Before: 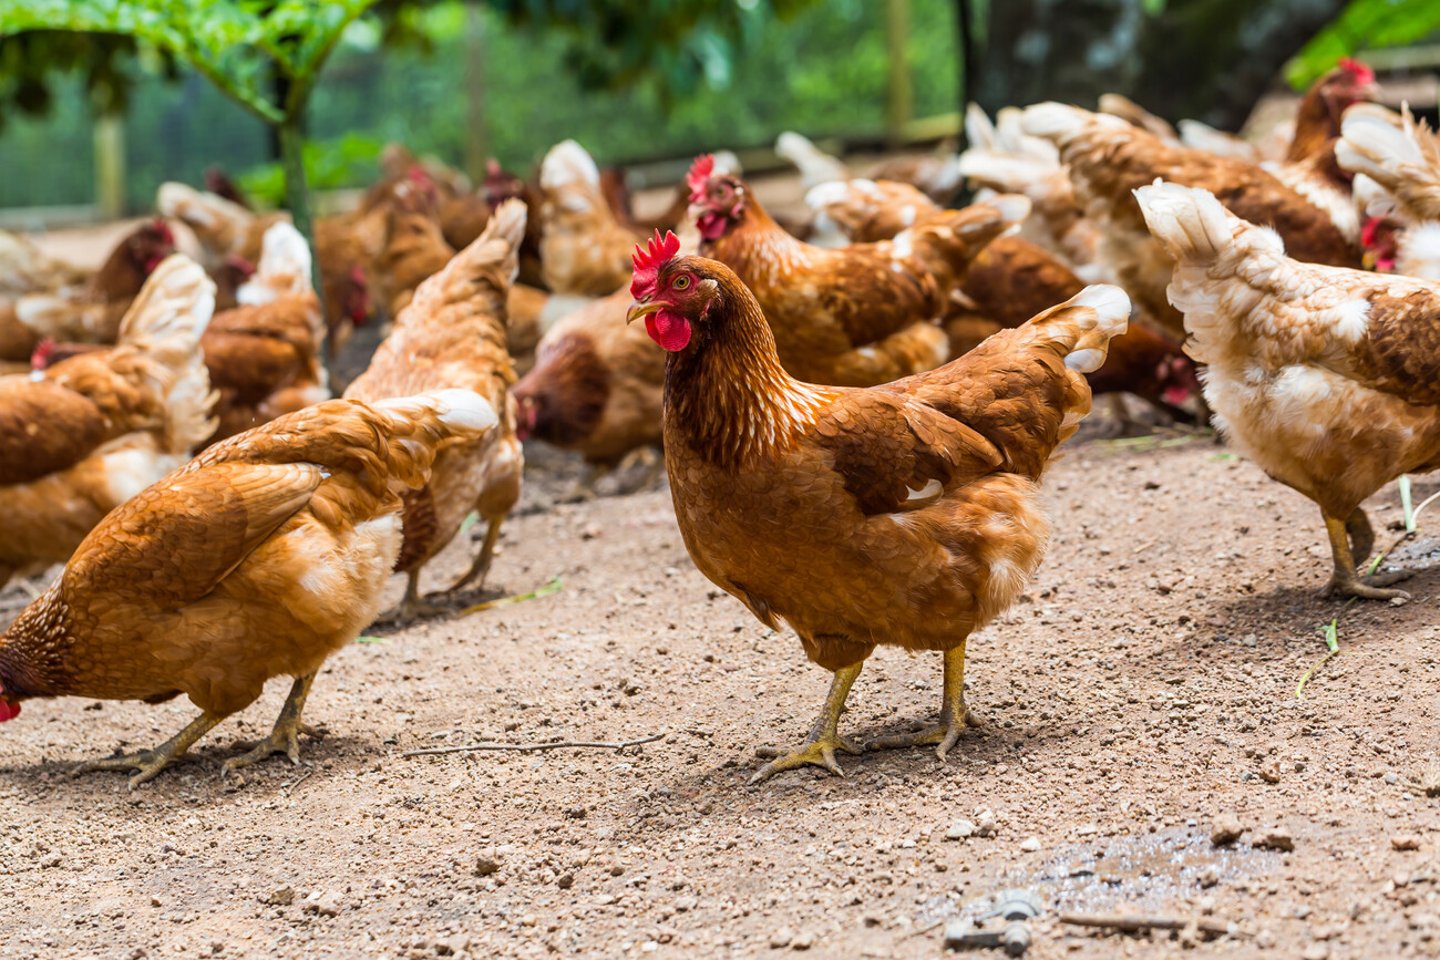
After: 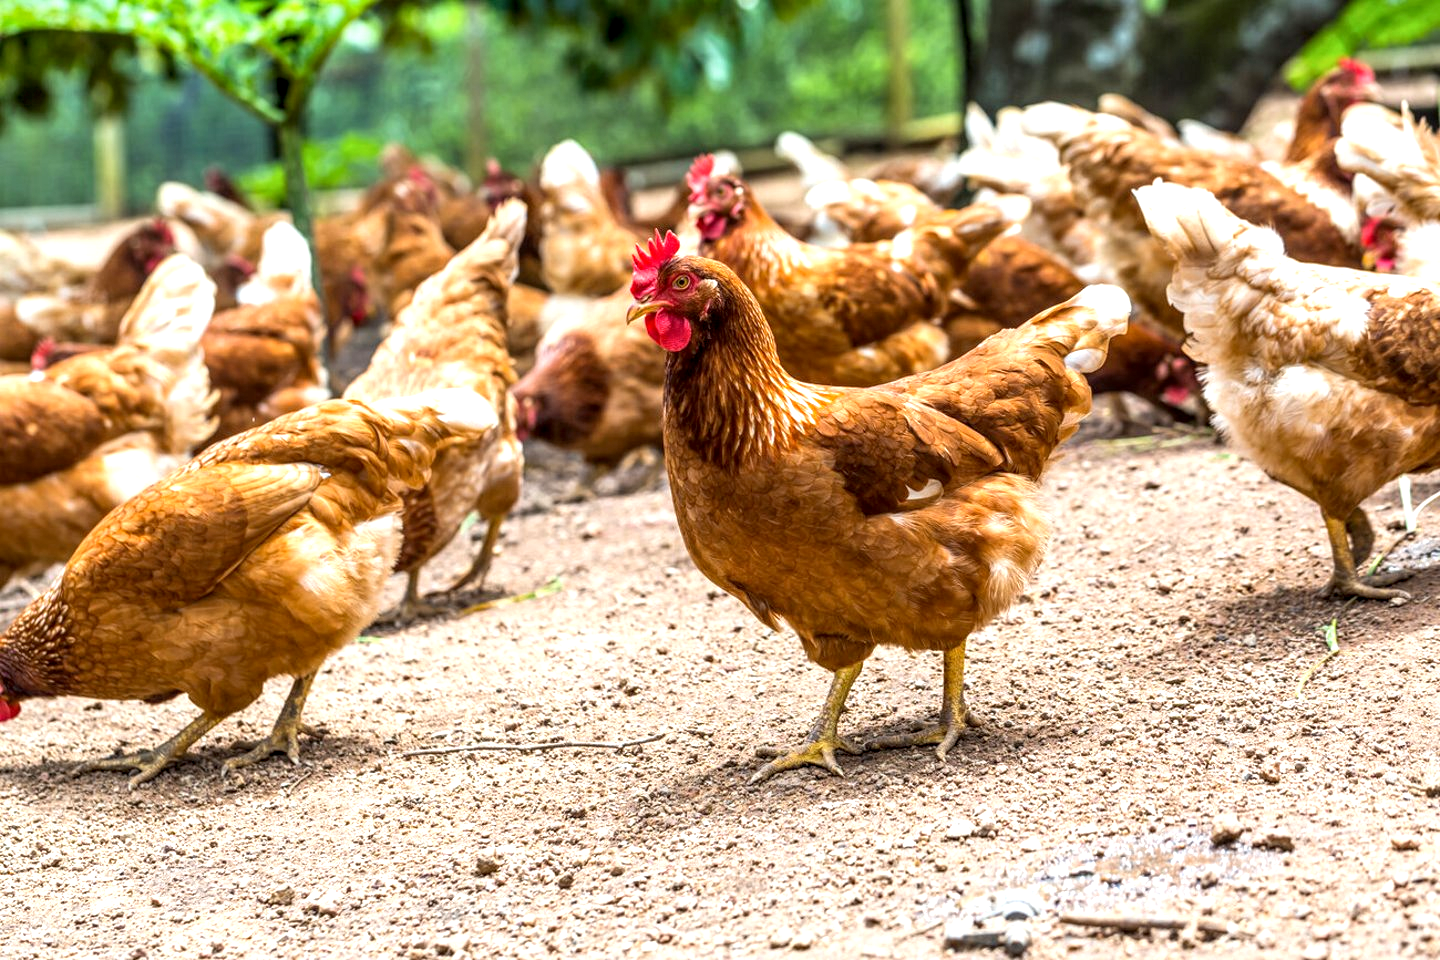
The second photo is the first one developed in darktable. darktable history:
local contrast: detail 130%
exposure: black level correction 0.002, exposure 0.677 EV, compensate highlight preservation false
